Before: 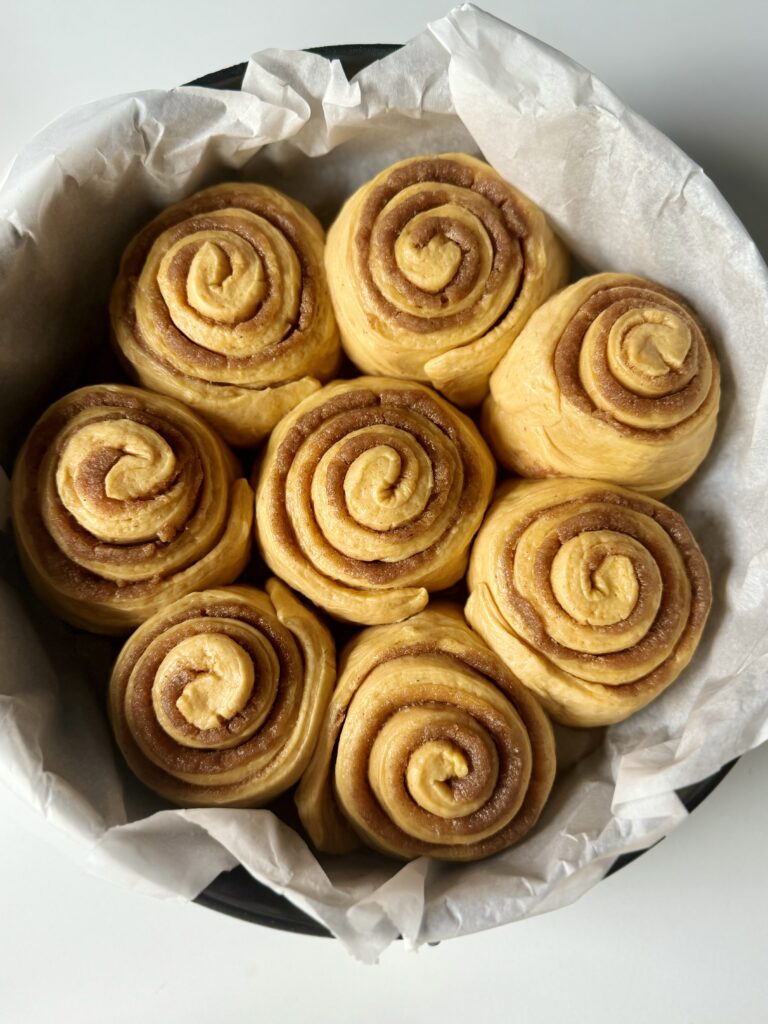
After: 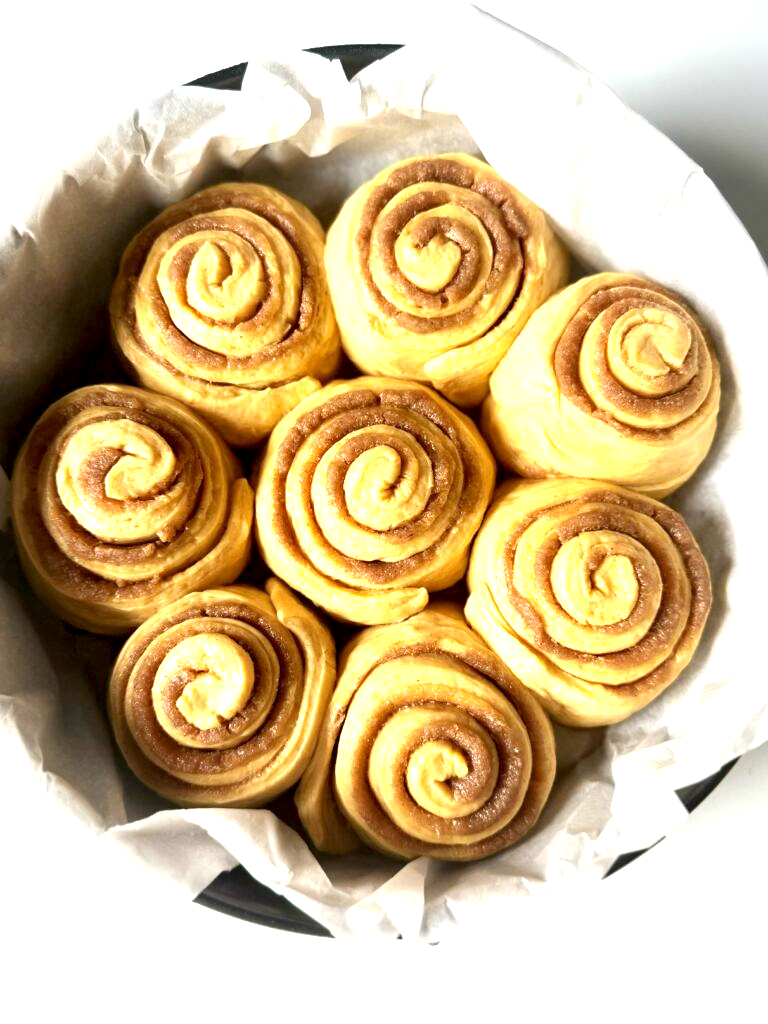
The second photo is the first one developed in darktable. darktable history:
vignetting: fall-off radius 93.14%
exposure: black level correction 0.001, exposure 1.314 EV, compensate highlight preservation false
